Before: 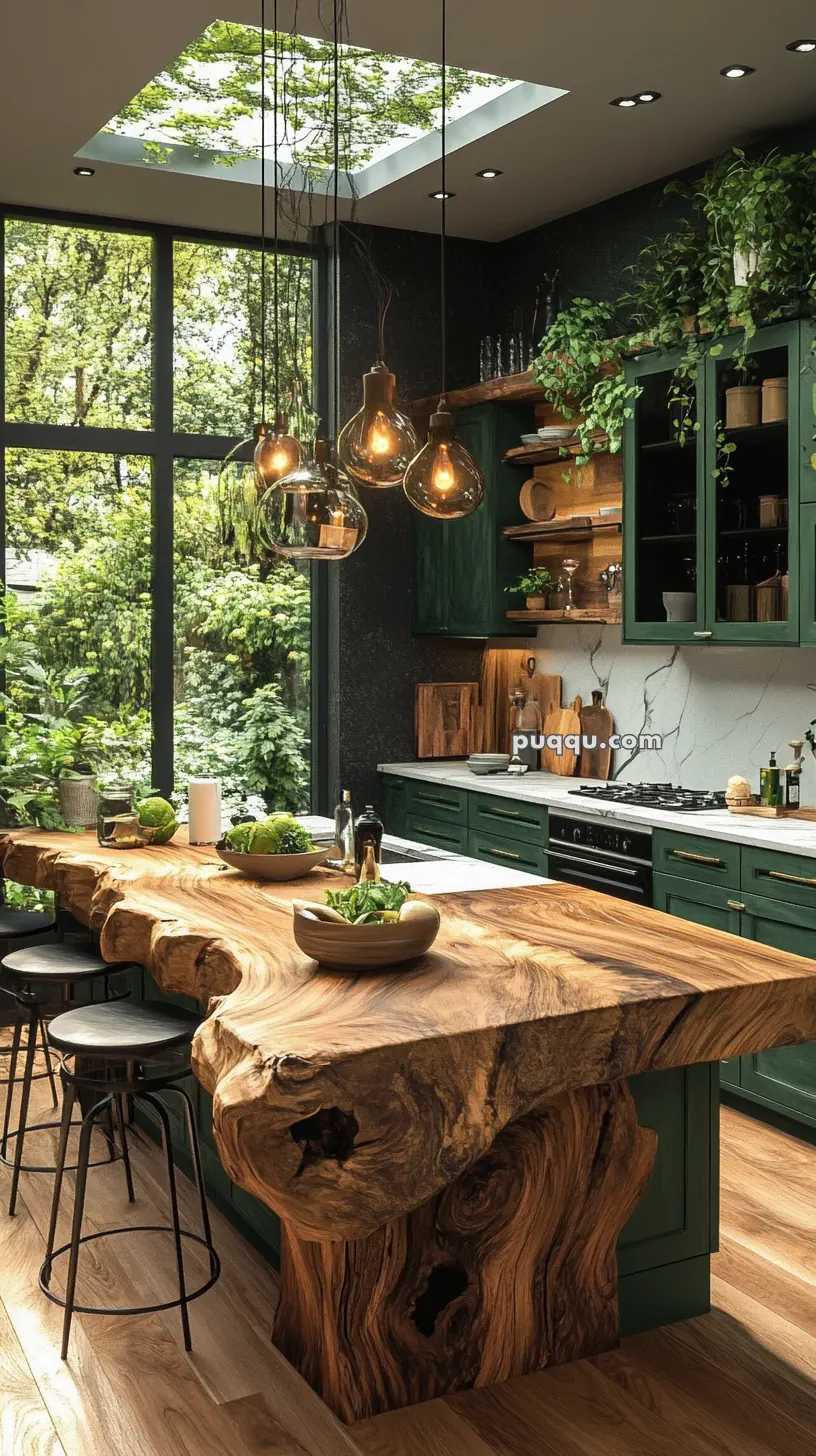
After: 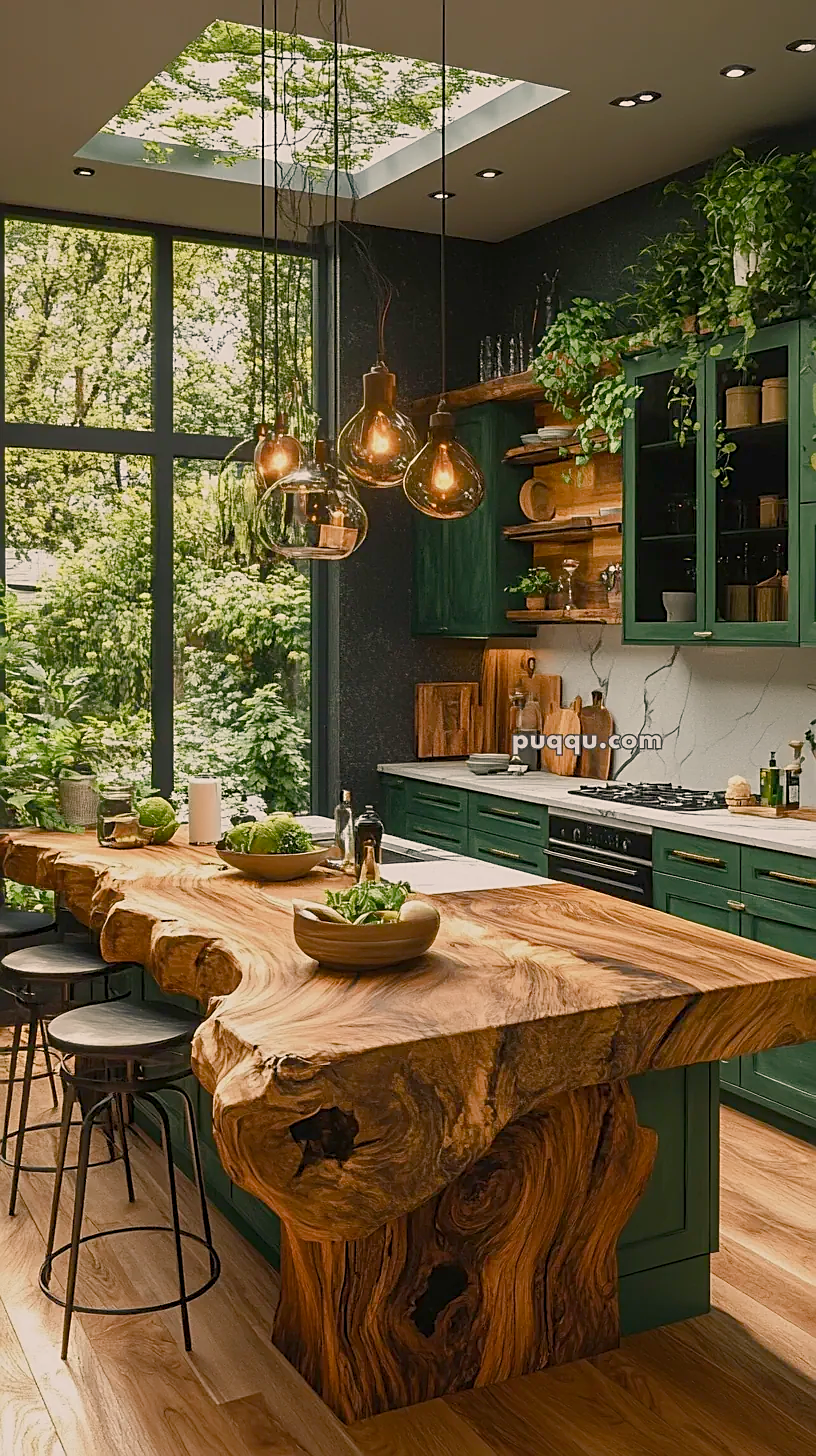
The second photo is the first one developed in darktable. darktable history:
sharpen: on, module defaults
color balance rgb: shadows lift › luminance -19.911%, highlights gain › chroma 3.831%, highlights gain › hue 58.19°, perceptual saturation grading › global saturation 25.009%, perceptual saturation grading › highlights -50.216%, perceptual saturation grading › shadows 30.24%, contrast -20.37%
